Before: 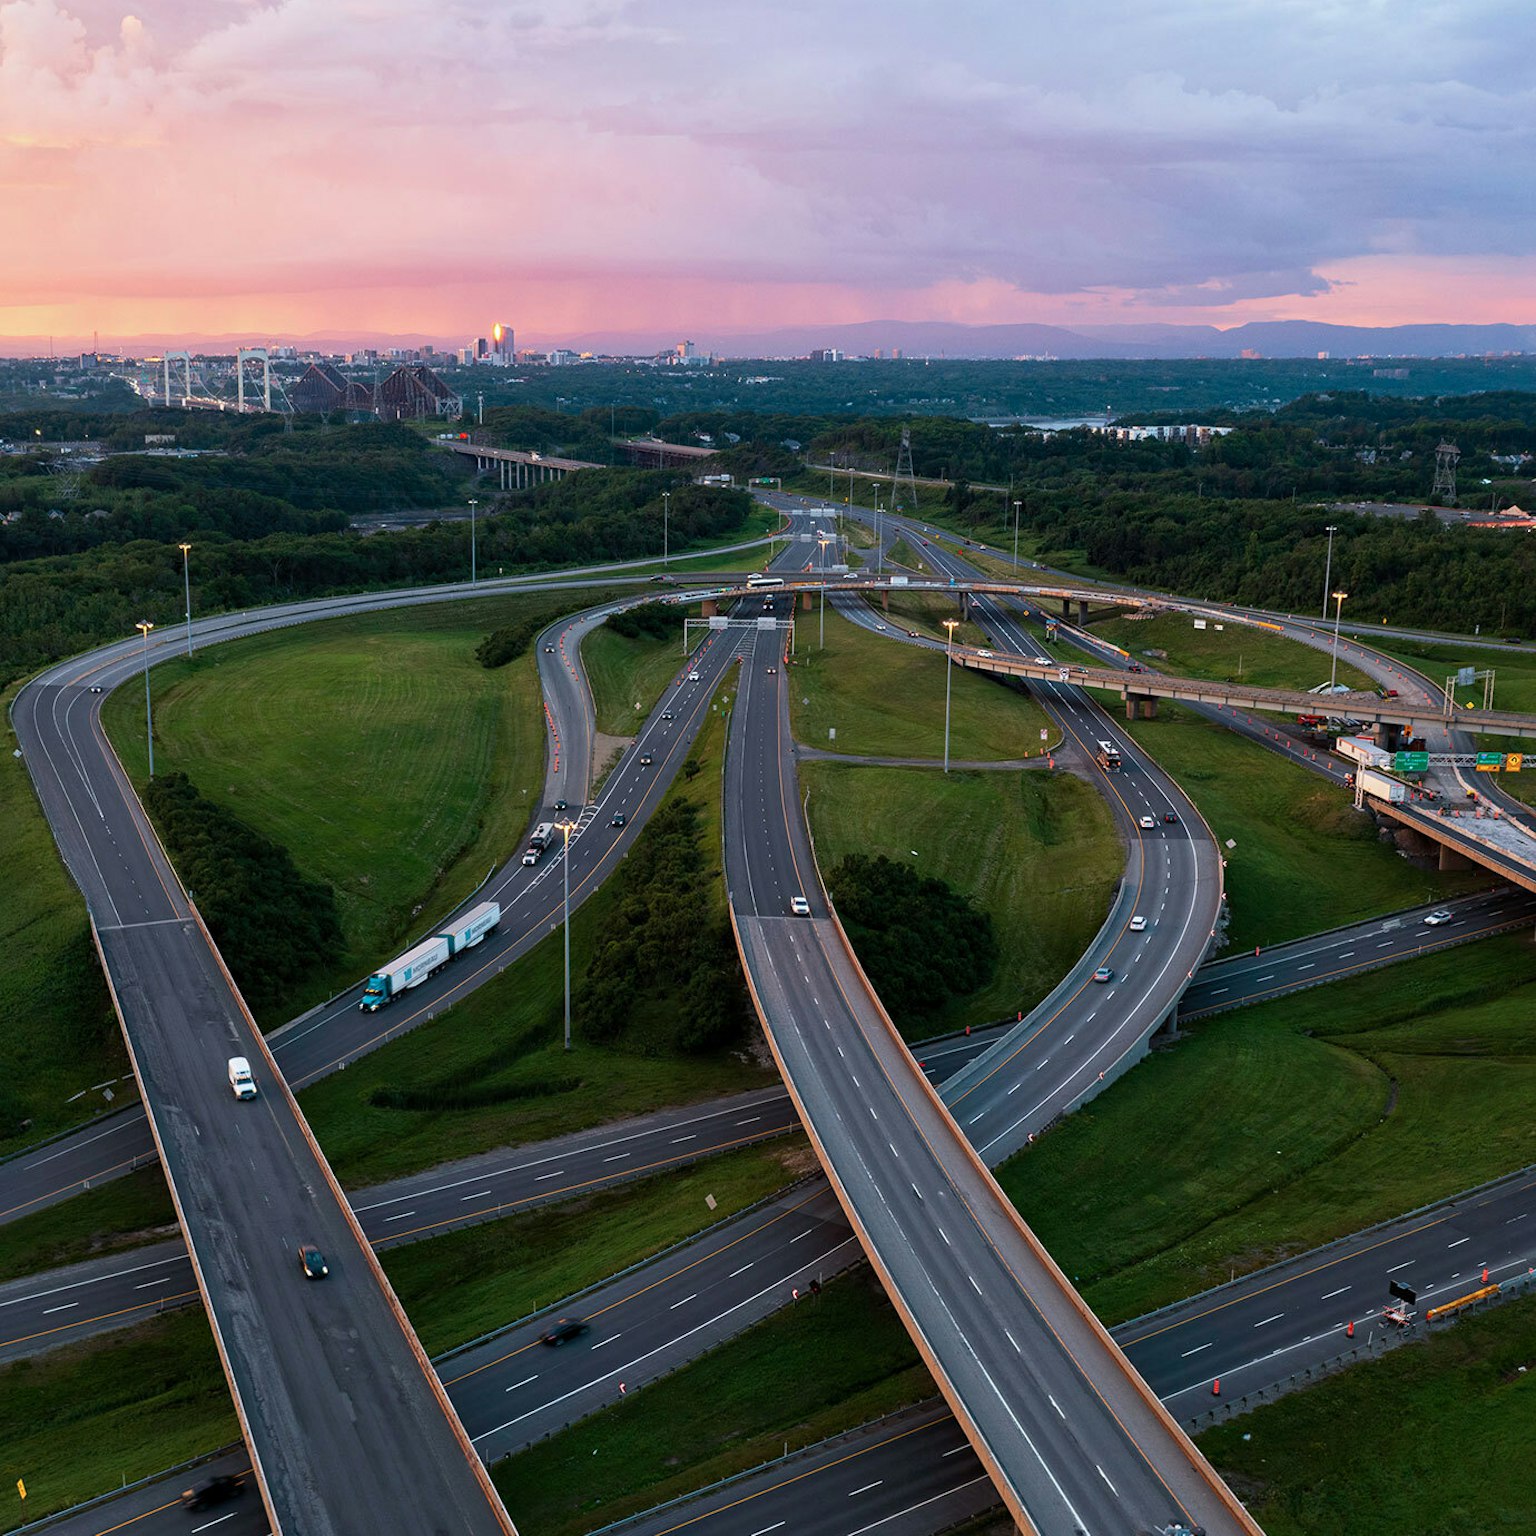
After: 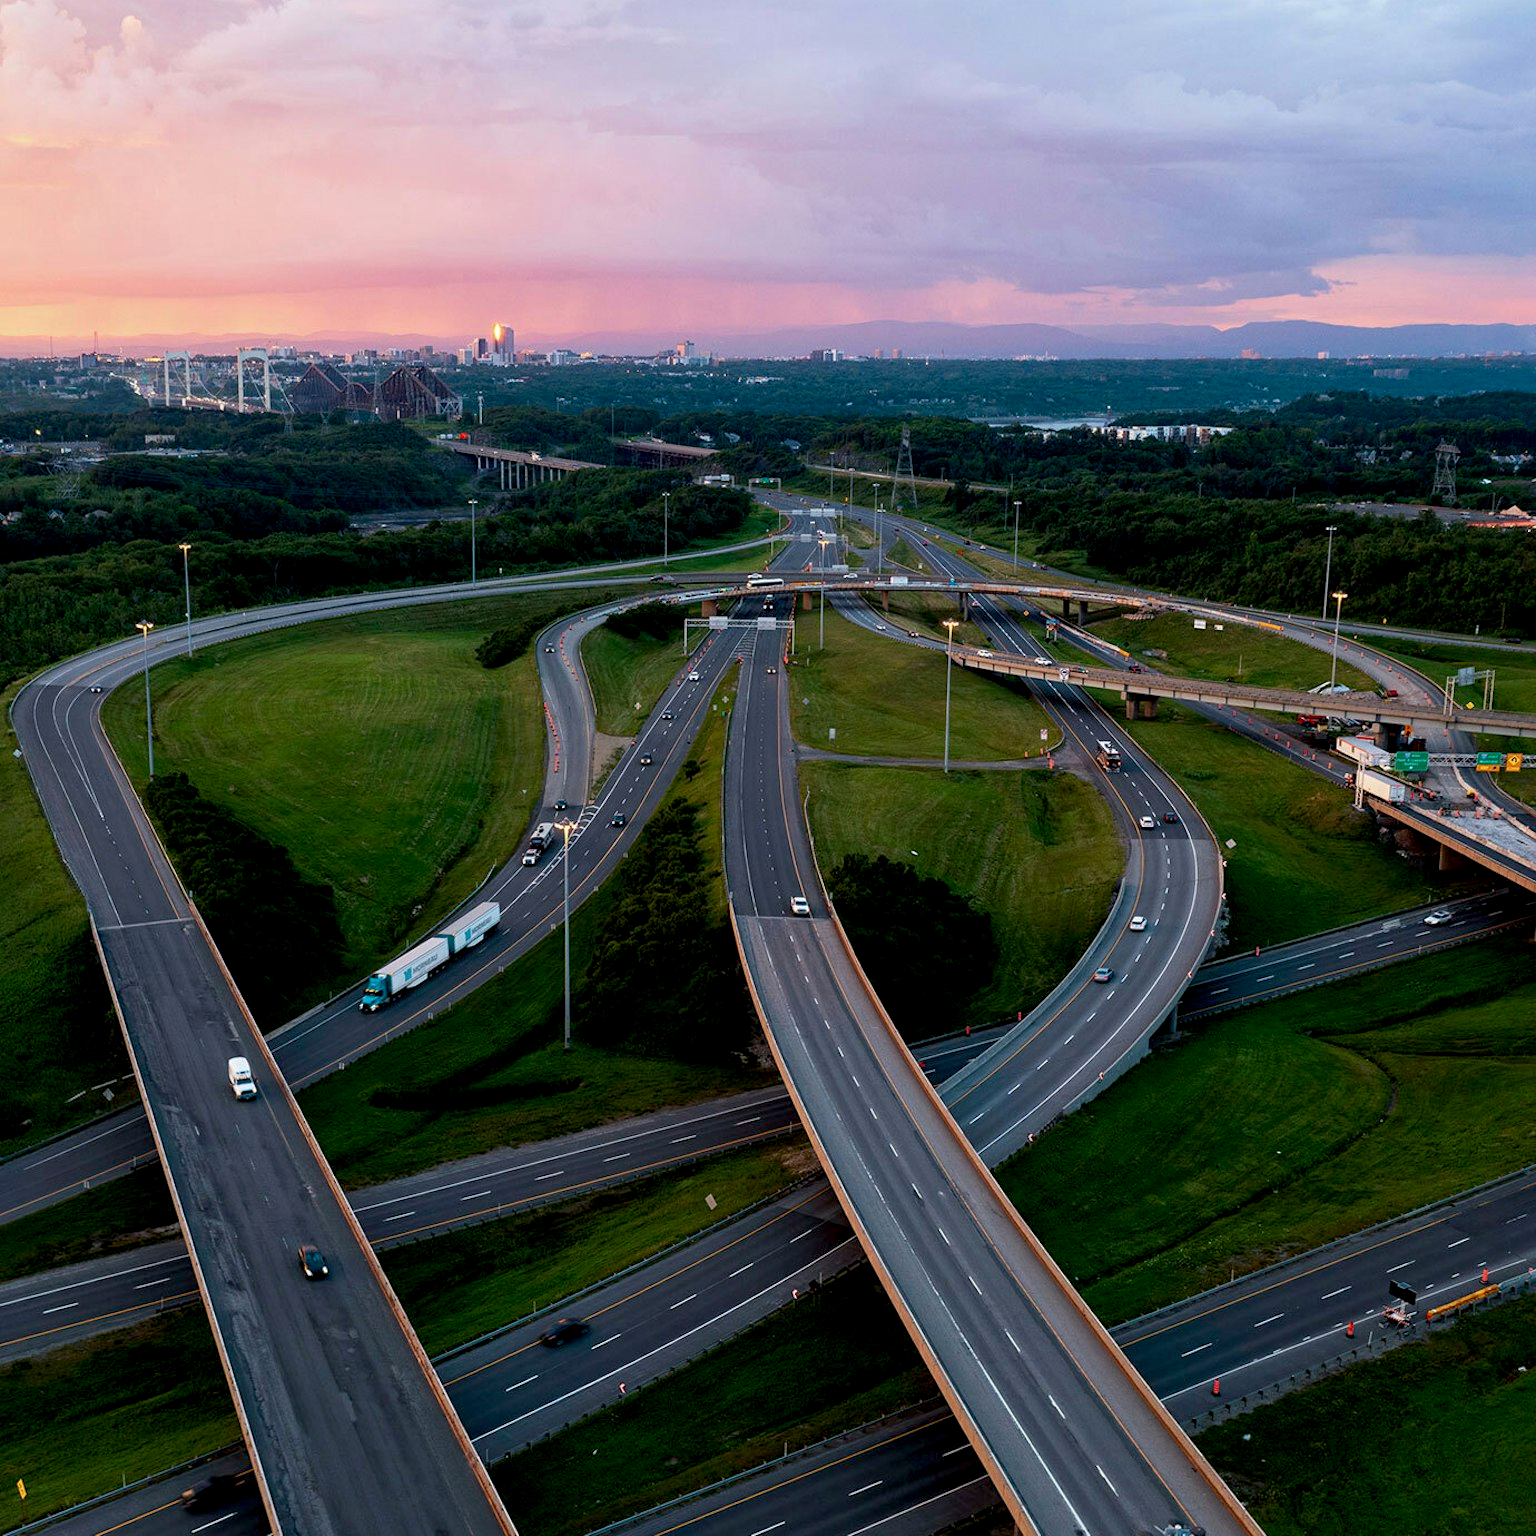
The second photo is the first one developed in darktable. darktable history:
exposure: black level correction 0.01, exposure 0.015 EV, compensate highlight preservation false
